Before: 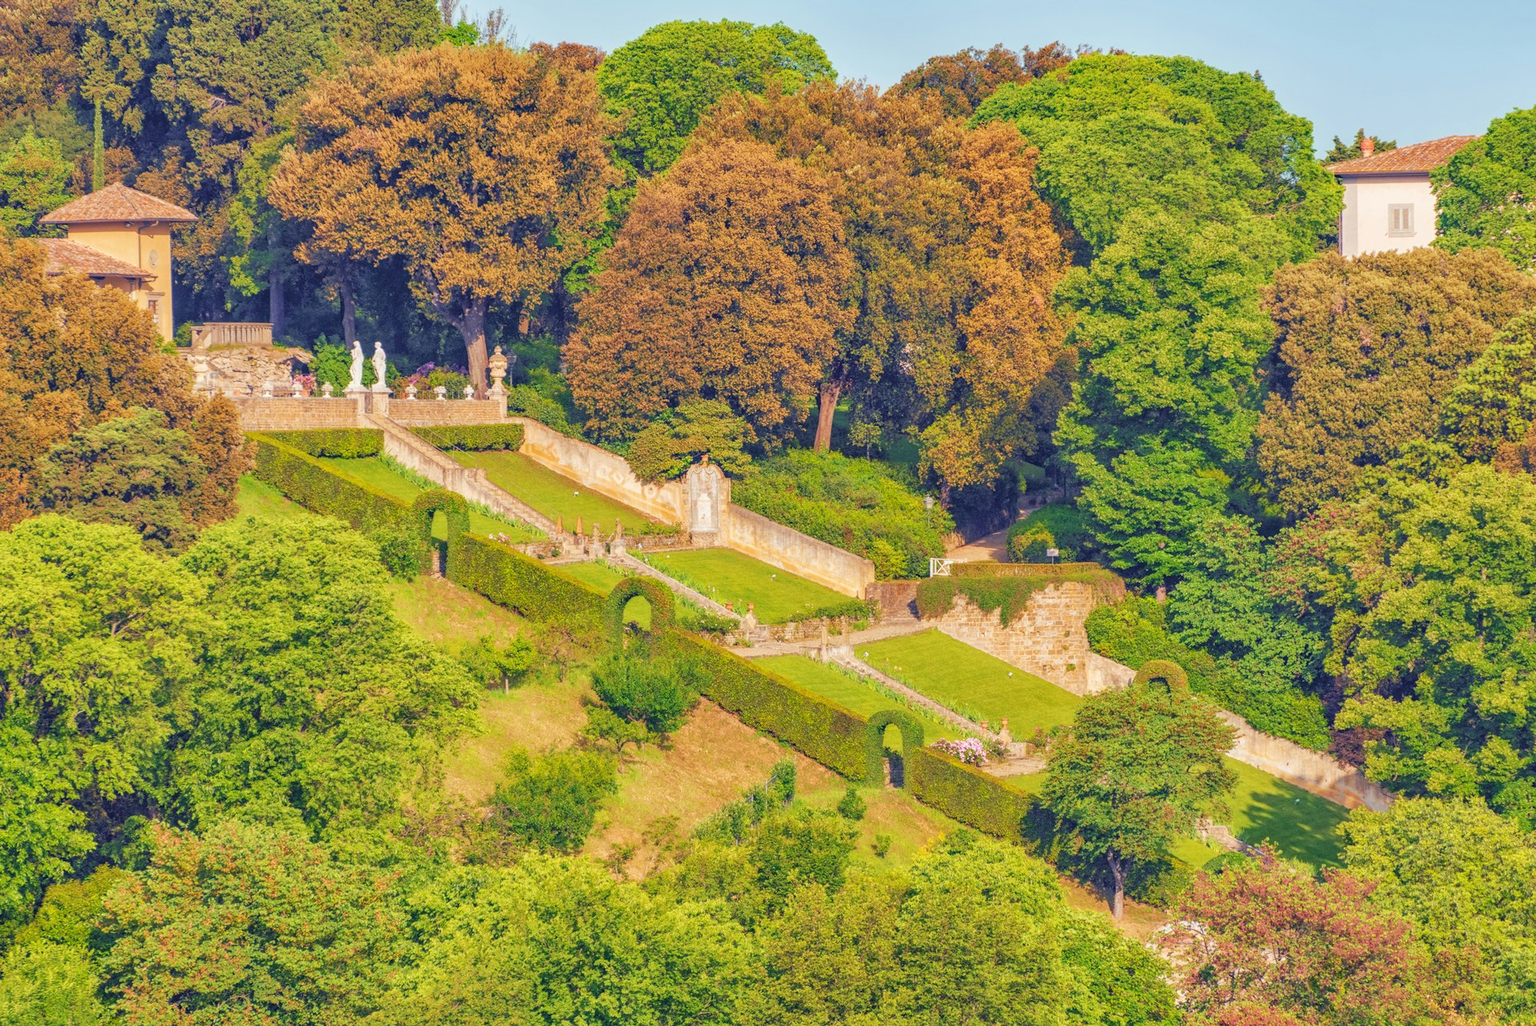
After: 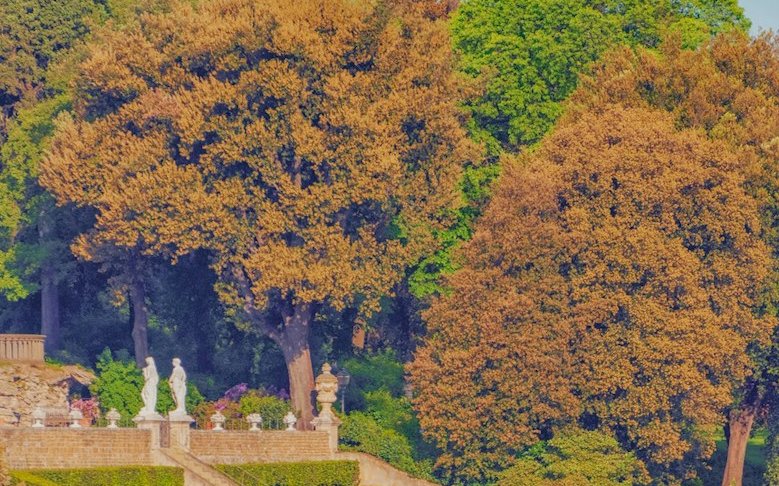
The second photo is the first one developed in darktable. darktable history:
tone equalizer: -8 EV 0.25 EV, -7 EV 0.417 EV, -6 EV 0.417 EV, -5 EV 0.25 EV, -3 EV -0.25 EV, -2 EV -0.417 EV, -1 EV -0.417 EV, +0 EV -0.25 EV, edges refinement/feathering 500, mask exposure compensation -1.57 EV, preserve details guided filter
crop: left 15.452%, top 5.459%, right 43.956%, bottom 56.62%
